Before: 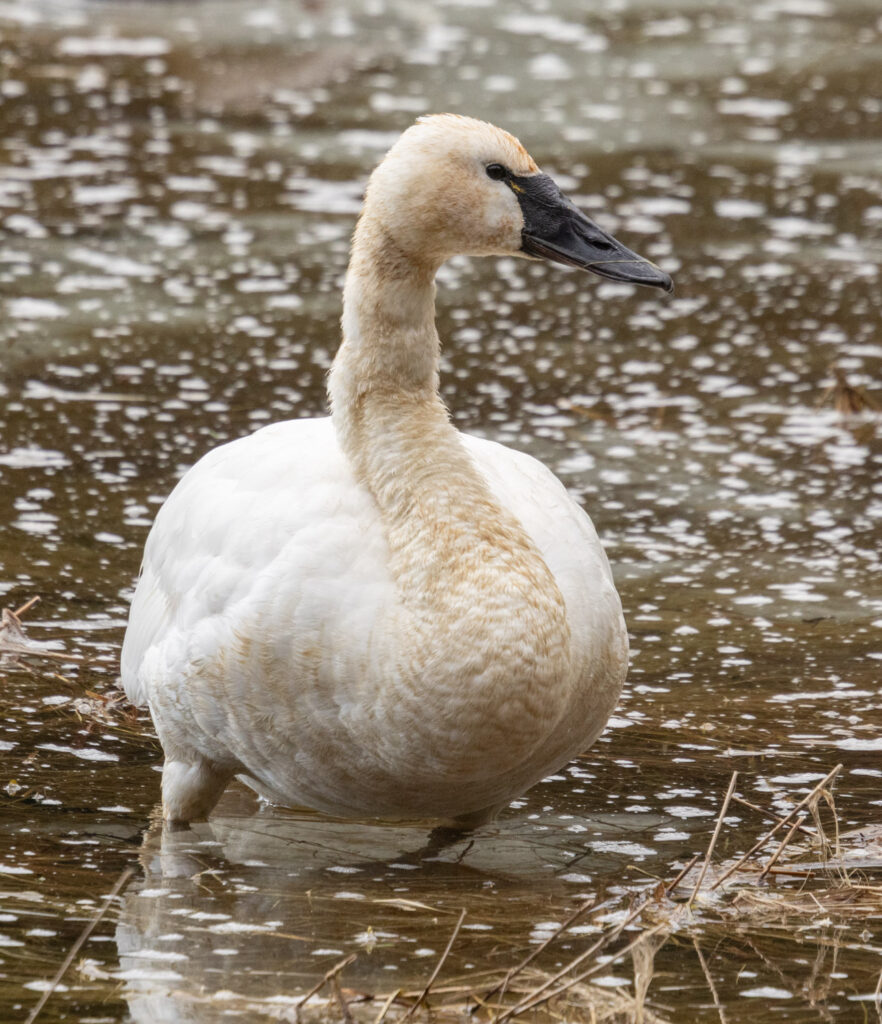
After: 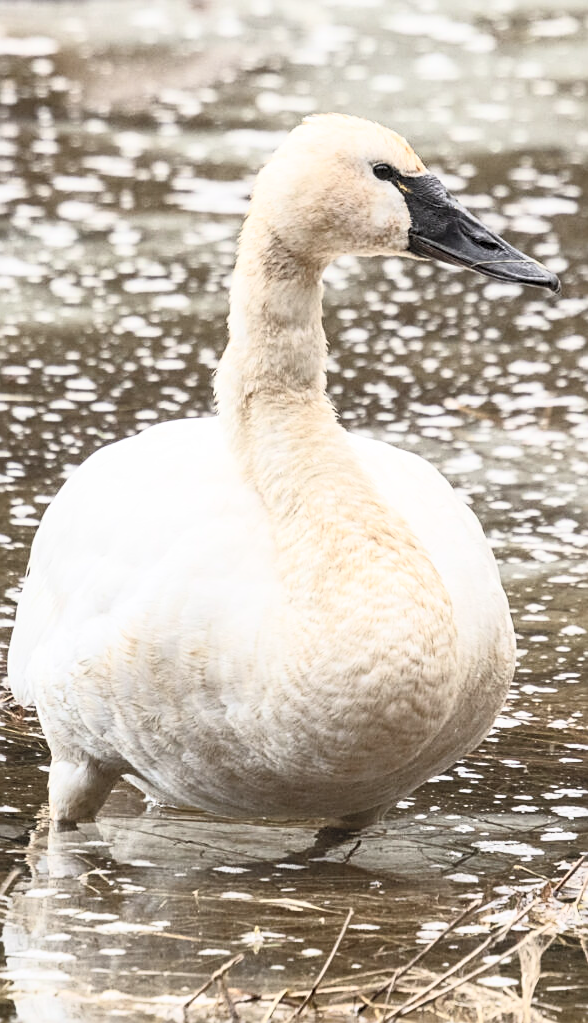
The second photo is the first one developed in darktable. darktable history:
sharpen: on, module defaults
crop and rotate: left 12.837%, right 20.426%
contrast brightness saturation: contrast 0.423, brightness 0.545, saturation -0.193
